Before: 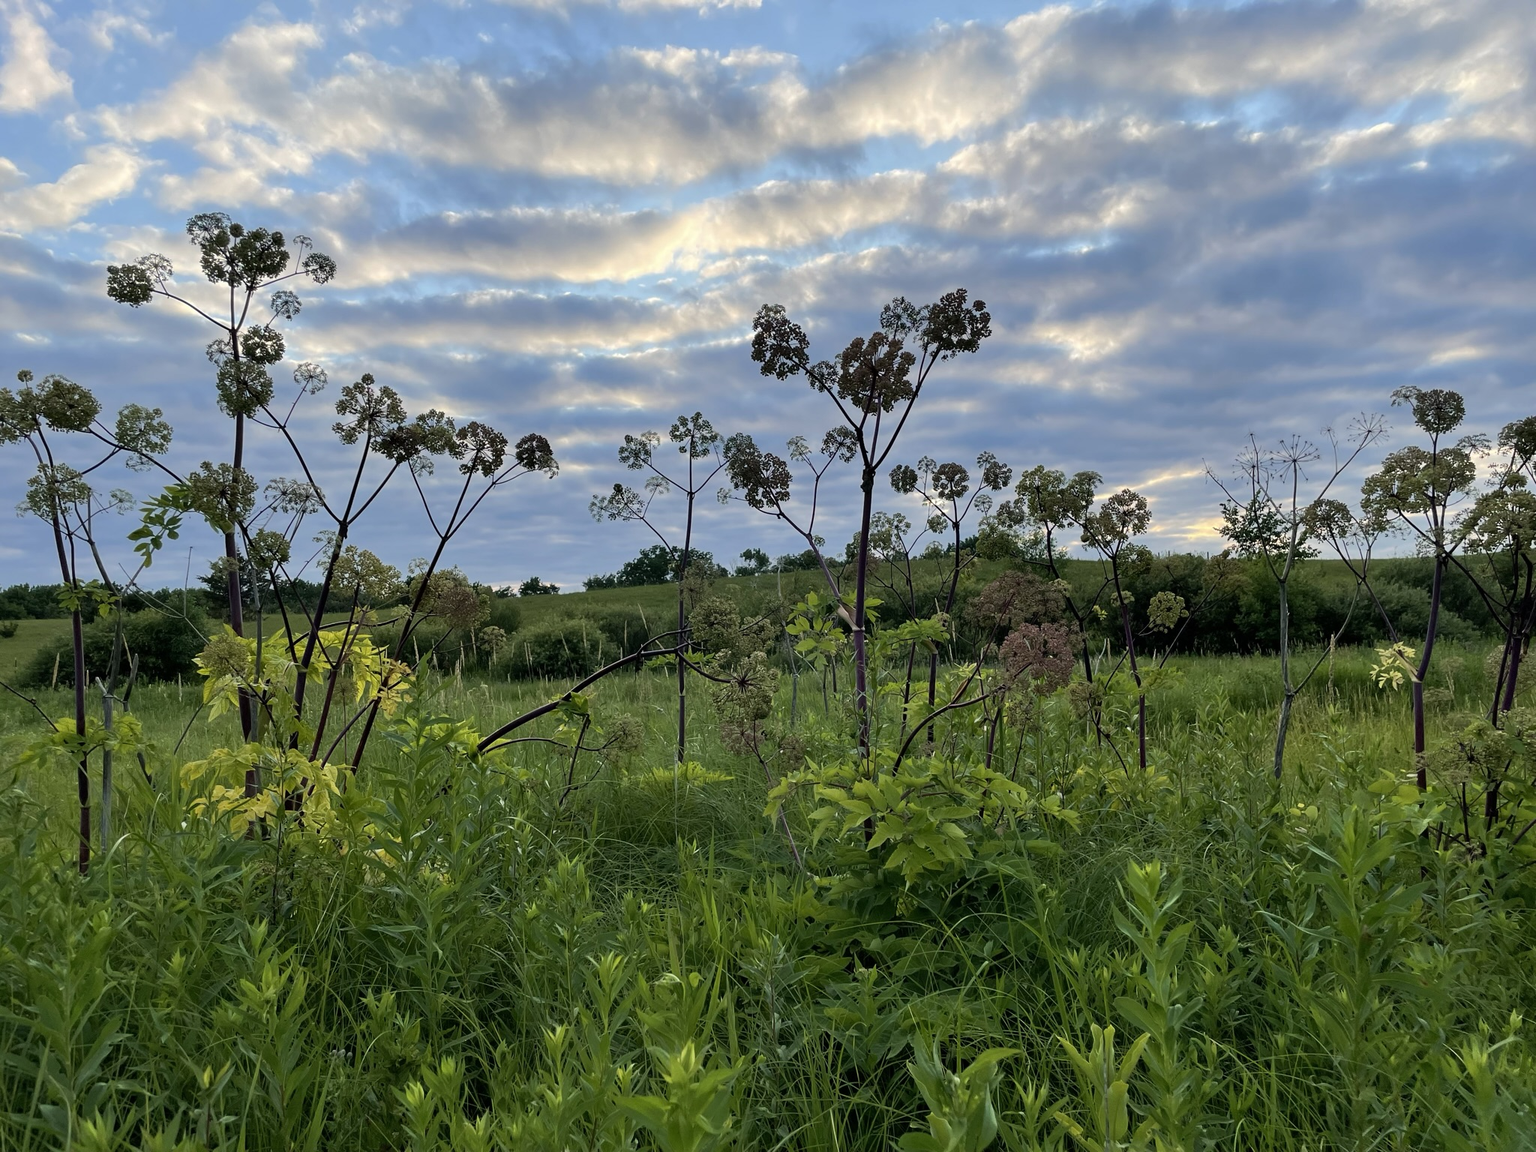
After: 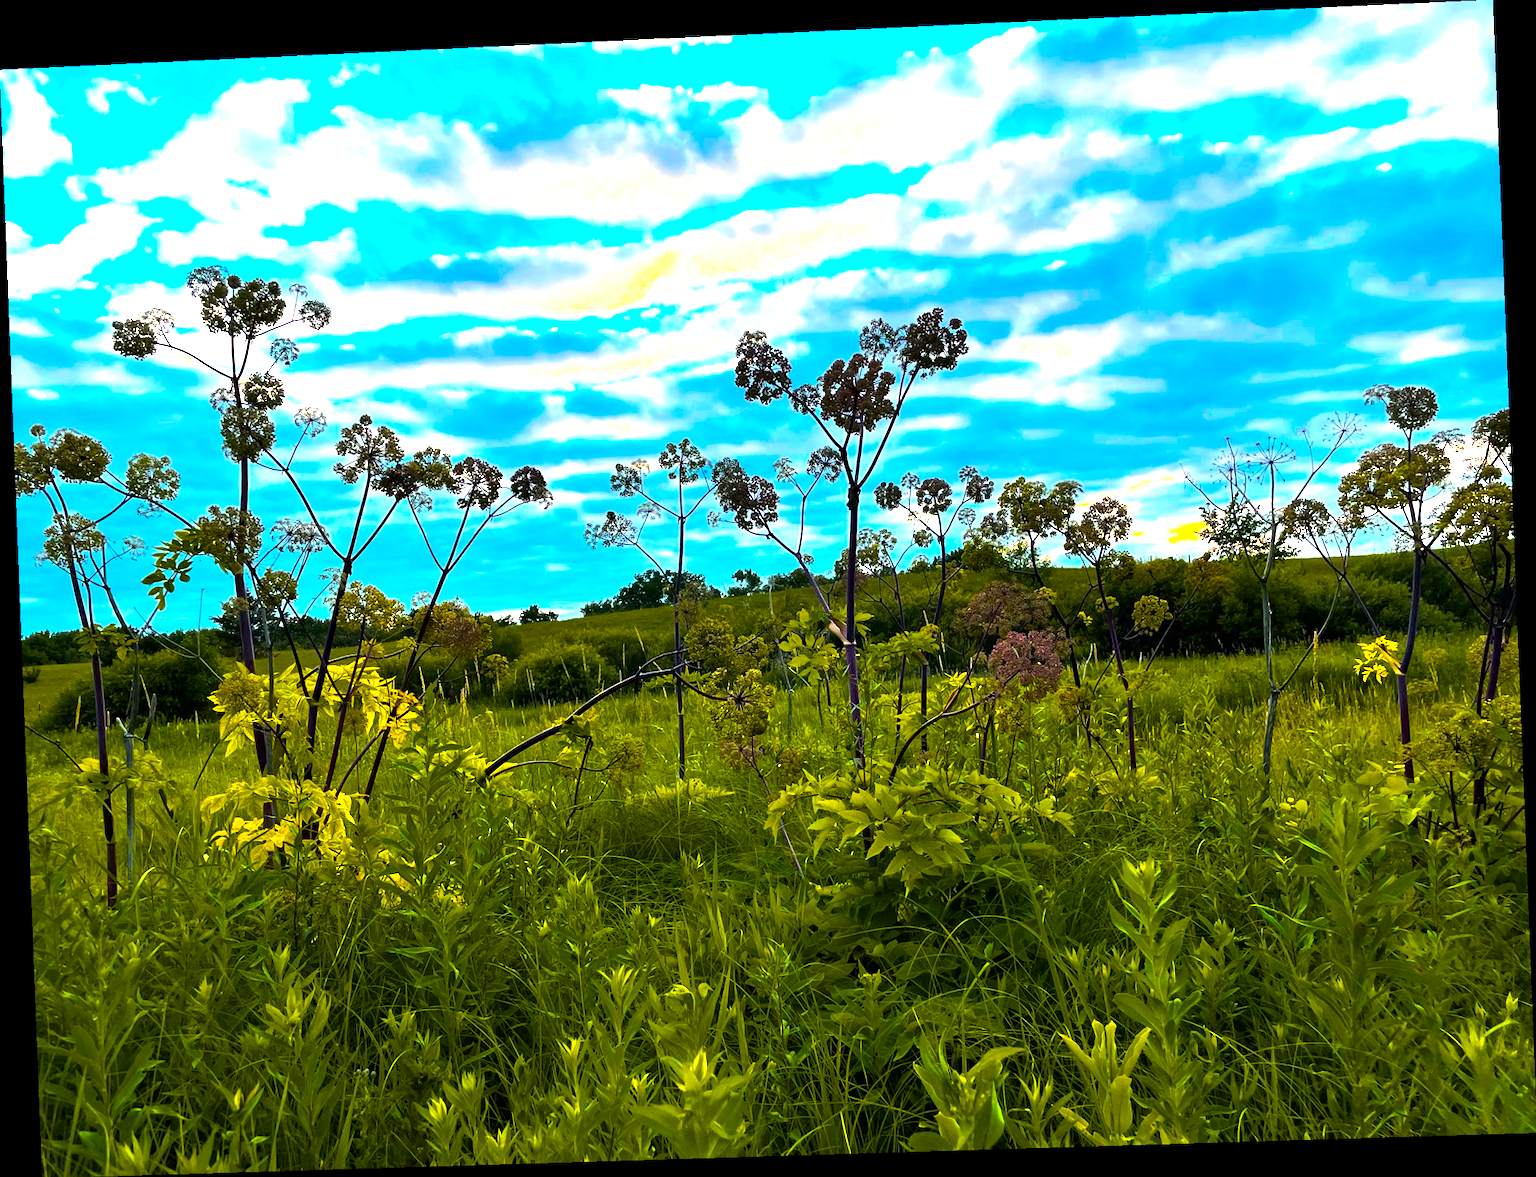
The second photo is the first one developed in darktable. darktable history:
rotate and perspective: rotation -2.22°, lens shift (horizontal) -0.022, automatic cropping off
color balance rgb: linear chroma grading › highlights 100%, linear chroma grading › global chroma 23.41%, perceptual saturation grading › global saturation 35.38%, hue shift -10.68°, perceptual brilliance grading › highlights 47.25%, perceptual brilliance grading › mid-tones 22.2%, perceptual brilliance grading › shadows -5.93%
